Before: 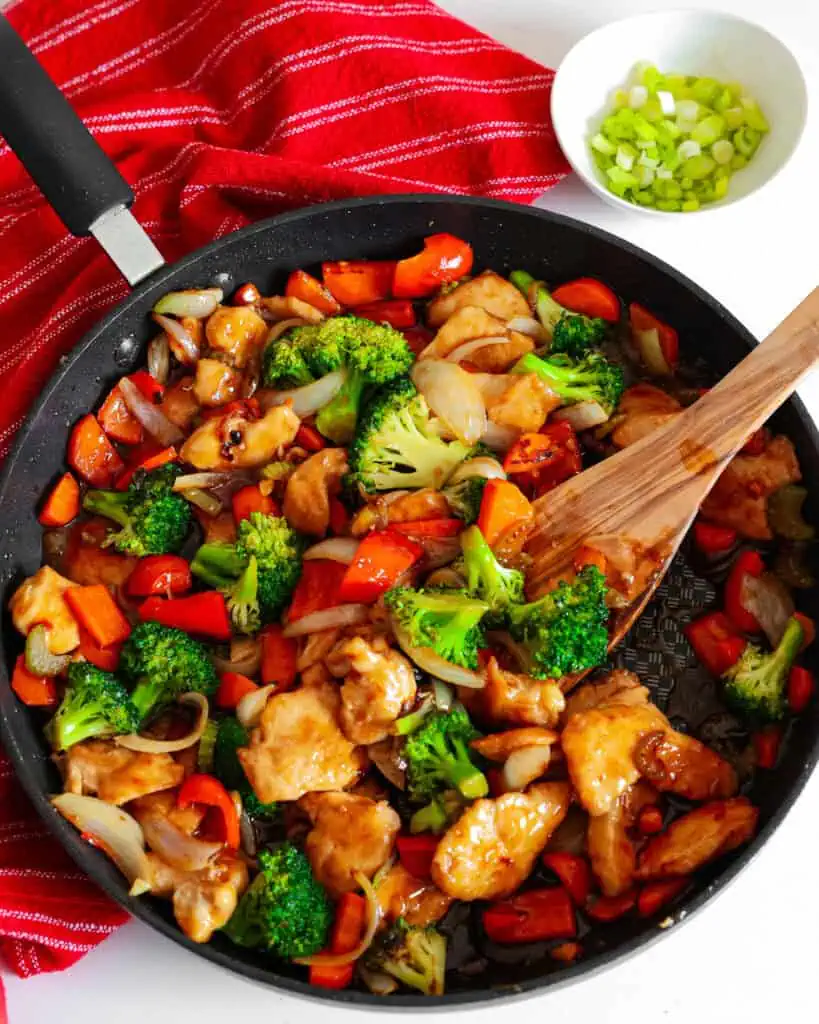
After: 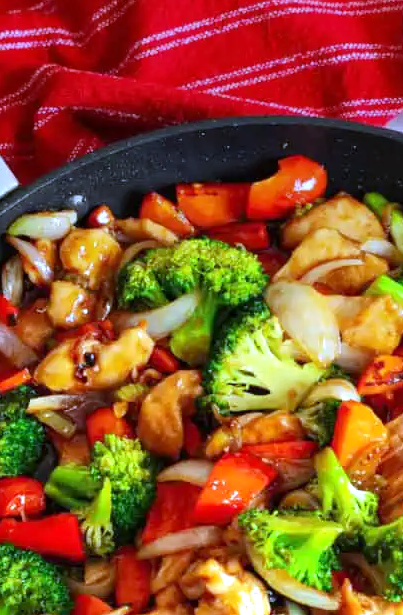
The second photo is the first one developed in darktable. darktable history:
exposure: exposure 0.669 EV, compensate highlight preservation false
graduated density: on, module defaults
white balance: red 0.871, blue 1.249
crop: left 17.835%, top 7.675%, right 32.881%, bottom 32.213%
